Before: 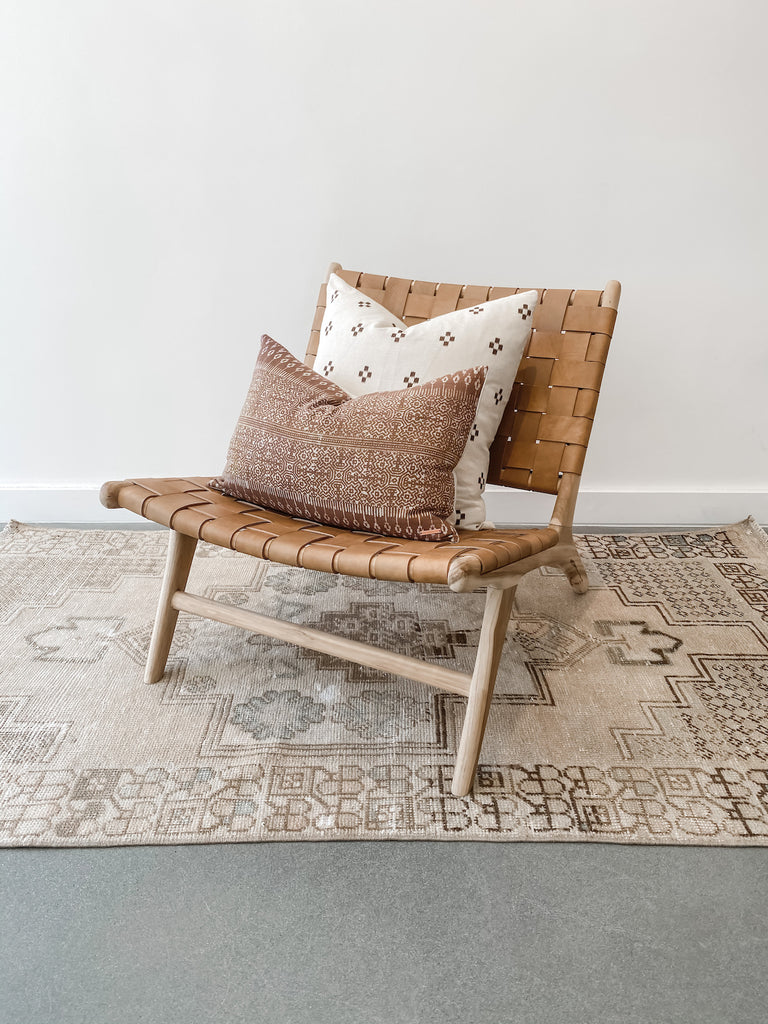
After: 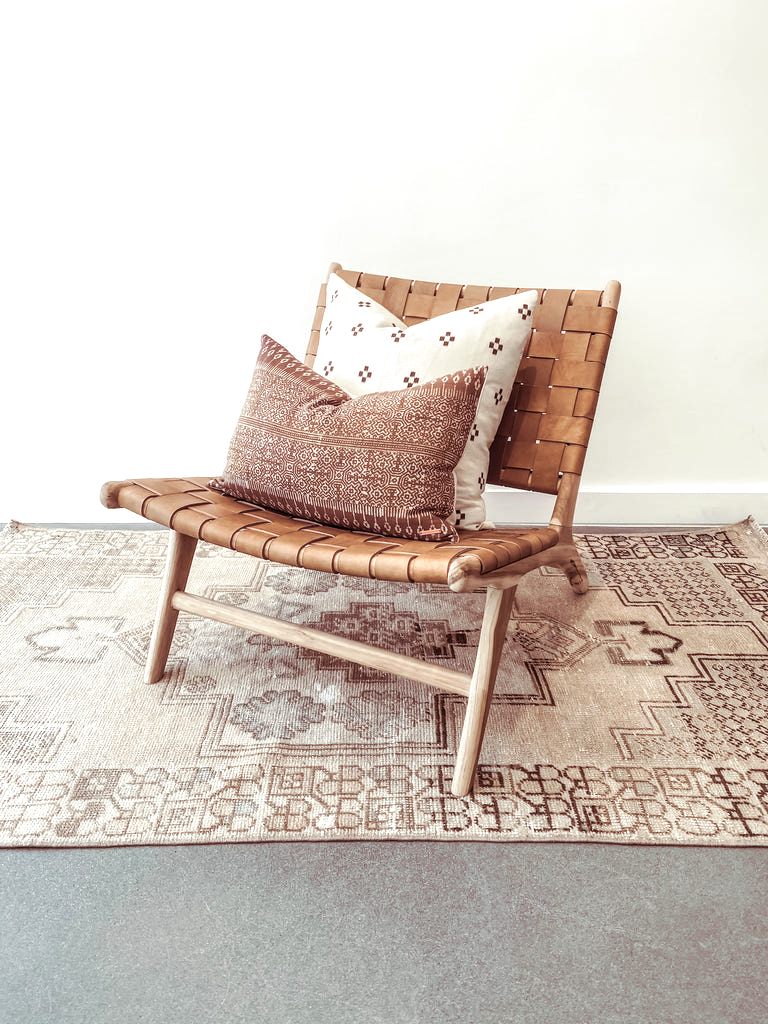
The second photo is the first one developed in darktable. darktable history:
exposure: exposure 0.426 EV, compensate highlight preservation false
local contrast: on, module defaults
split-toning: on, module defaults
